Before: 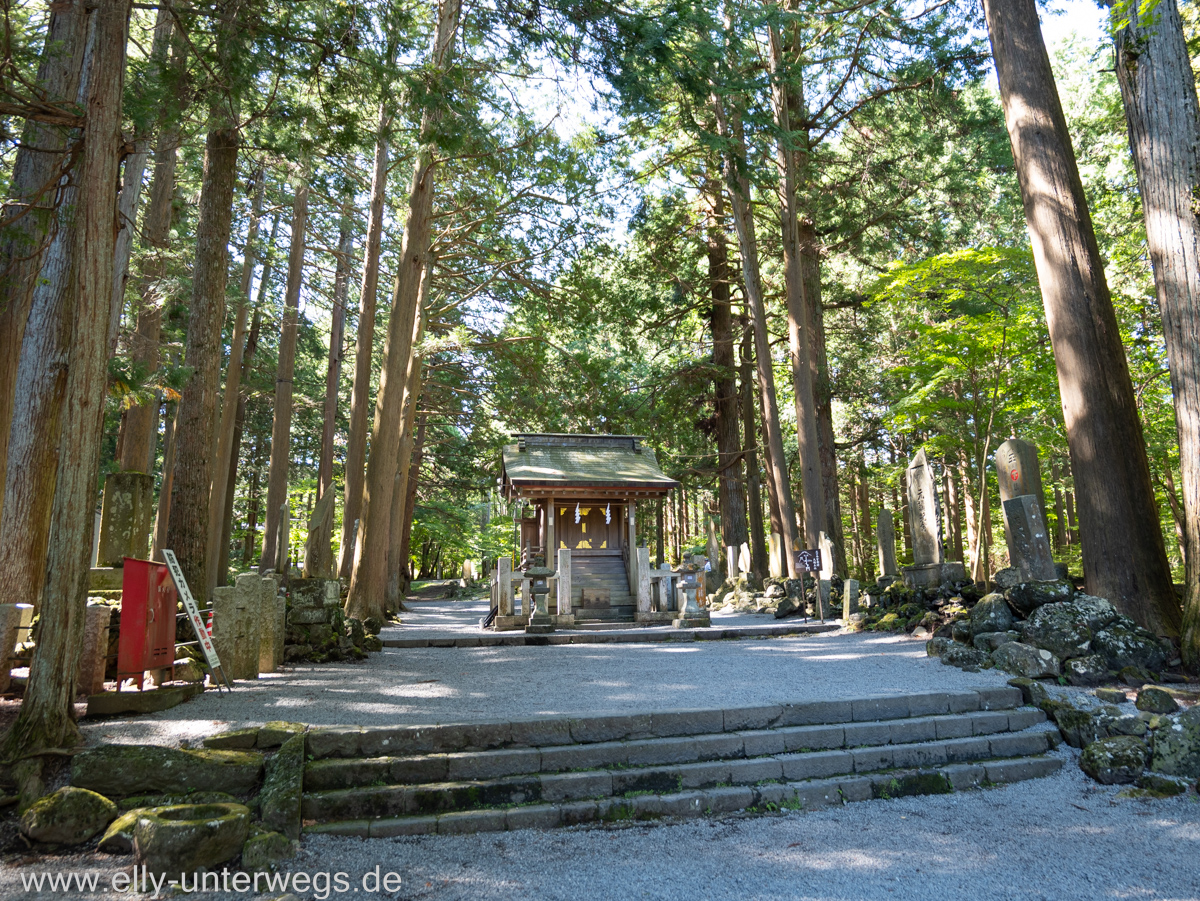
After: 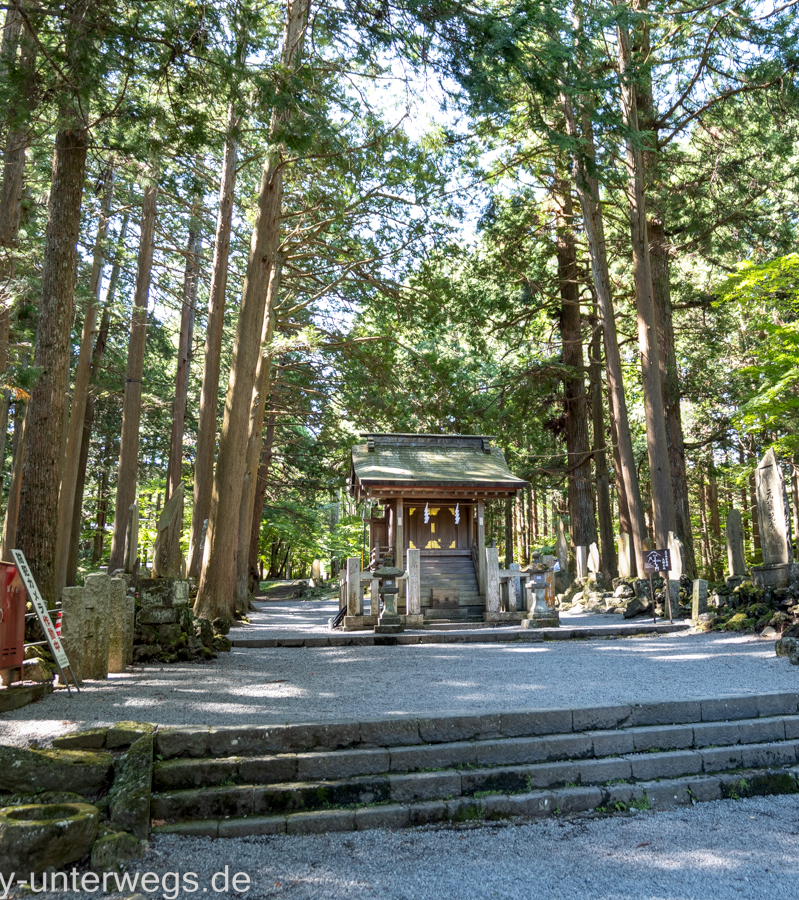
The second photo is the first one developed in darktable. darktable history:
crop and rotate: left 12.648%, right 20.685%
local contrast: on, module defaults
